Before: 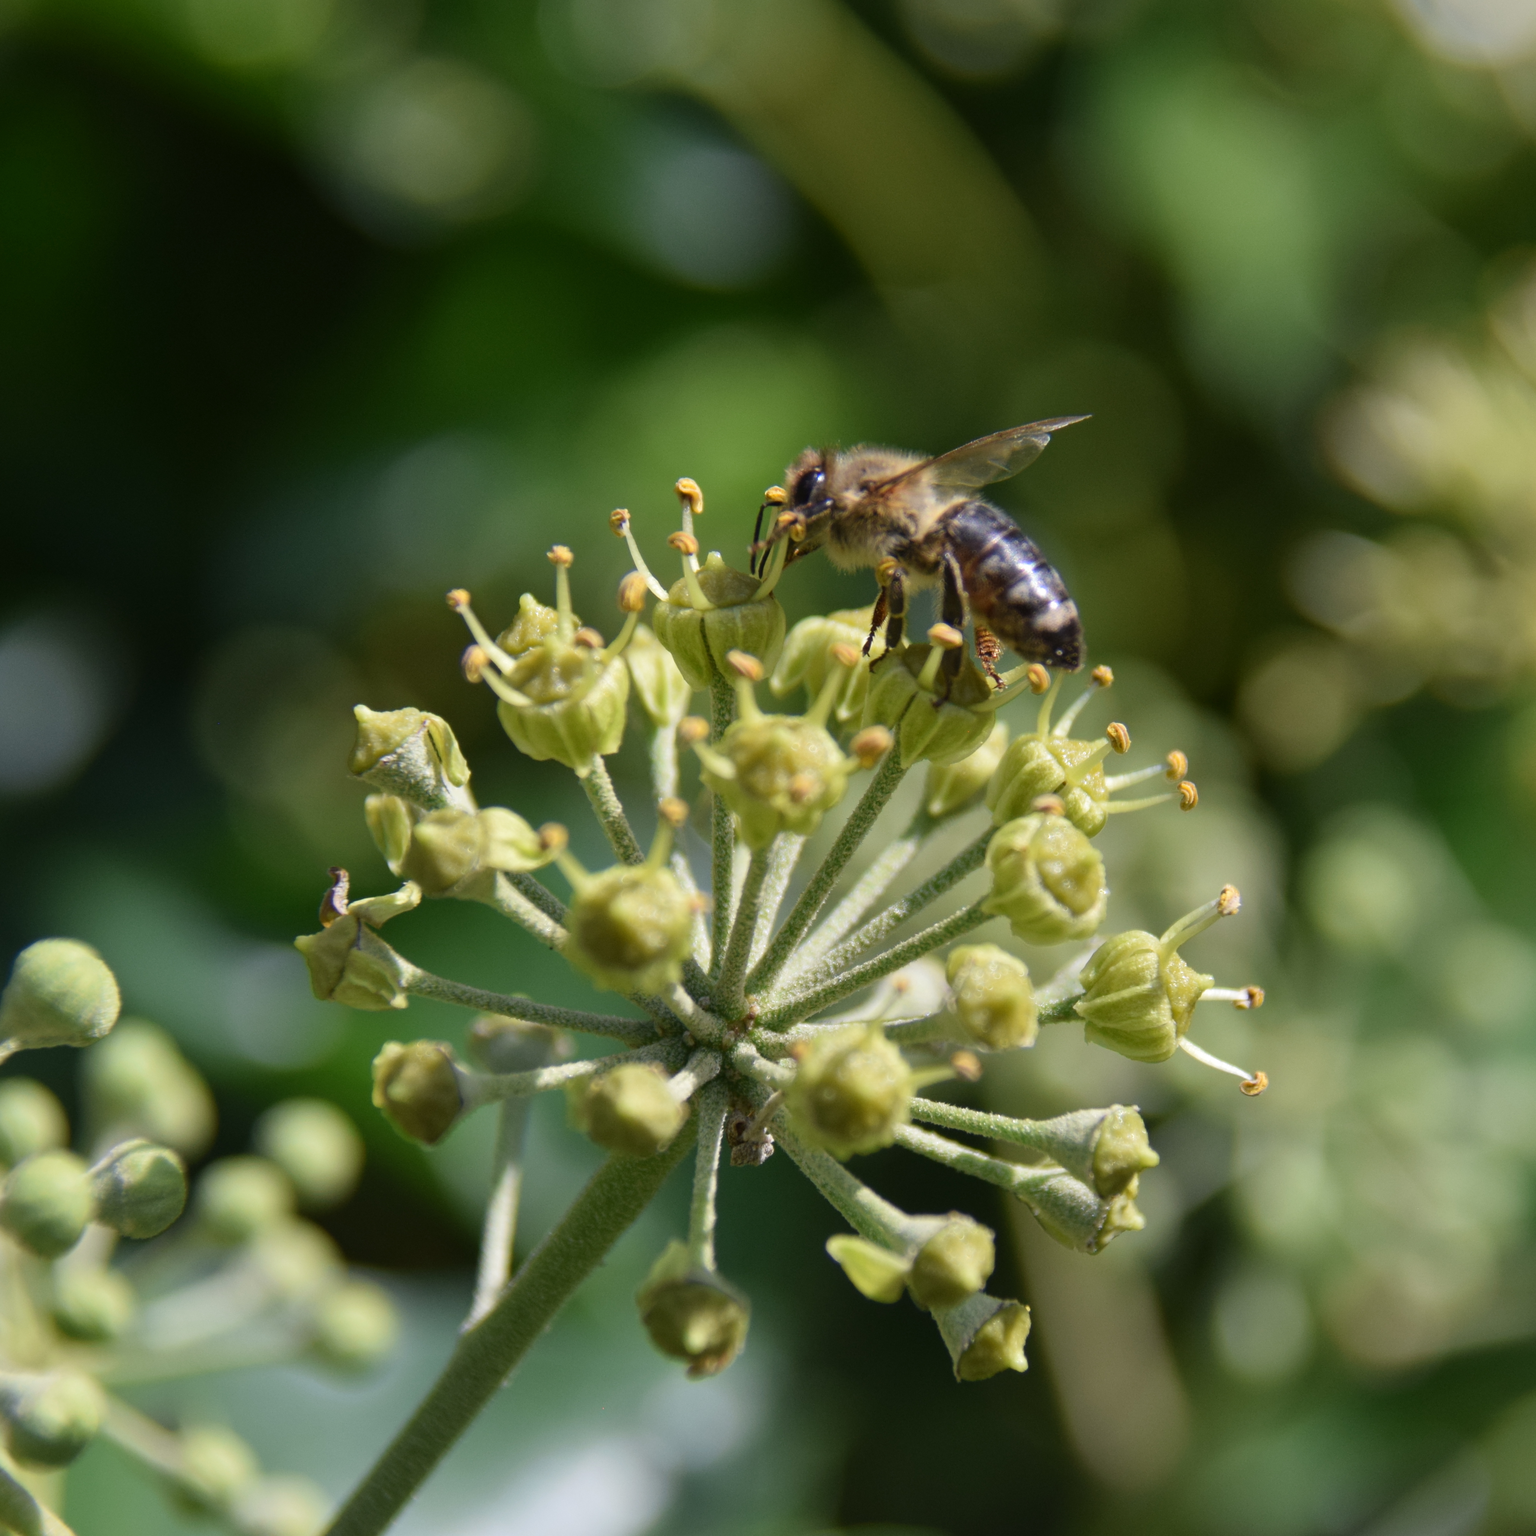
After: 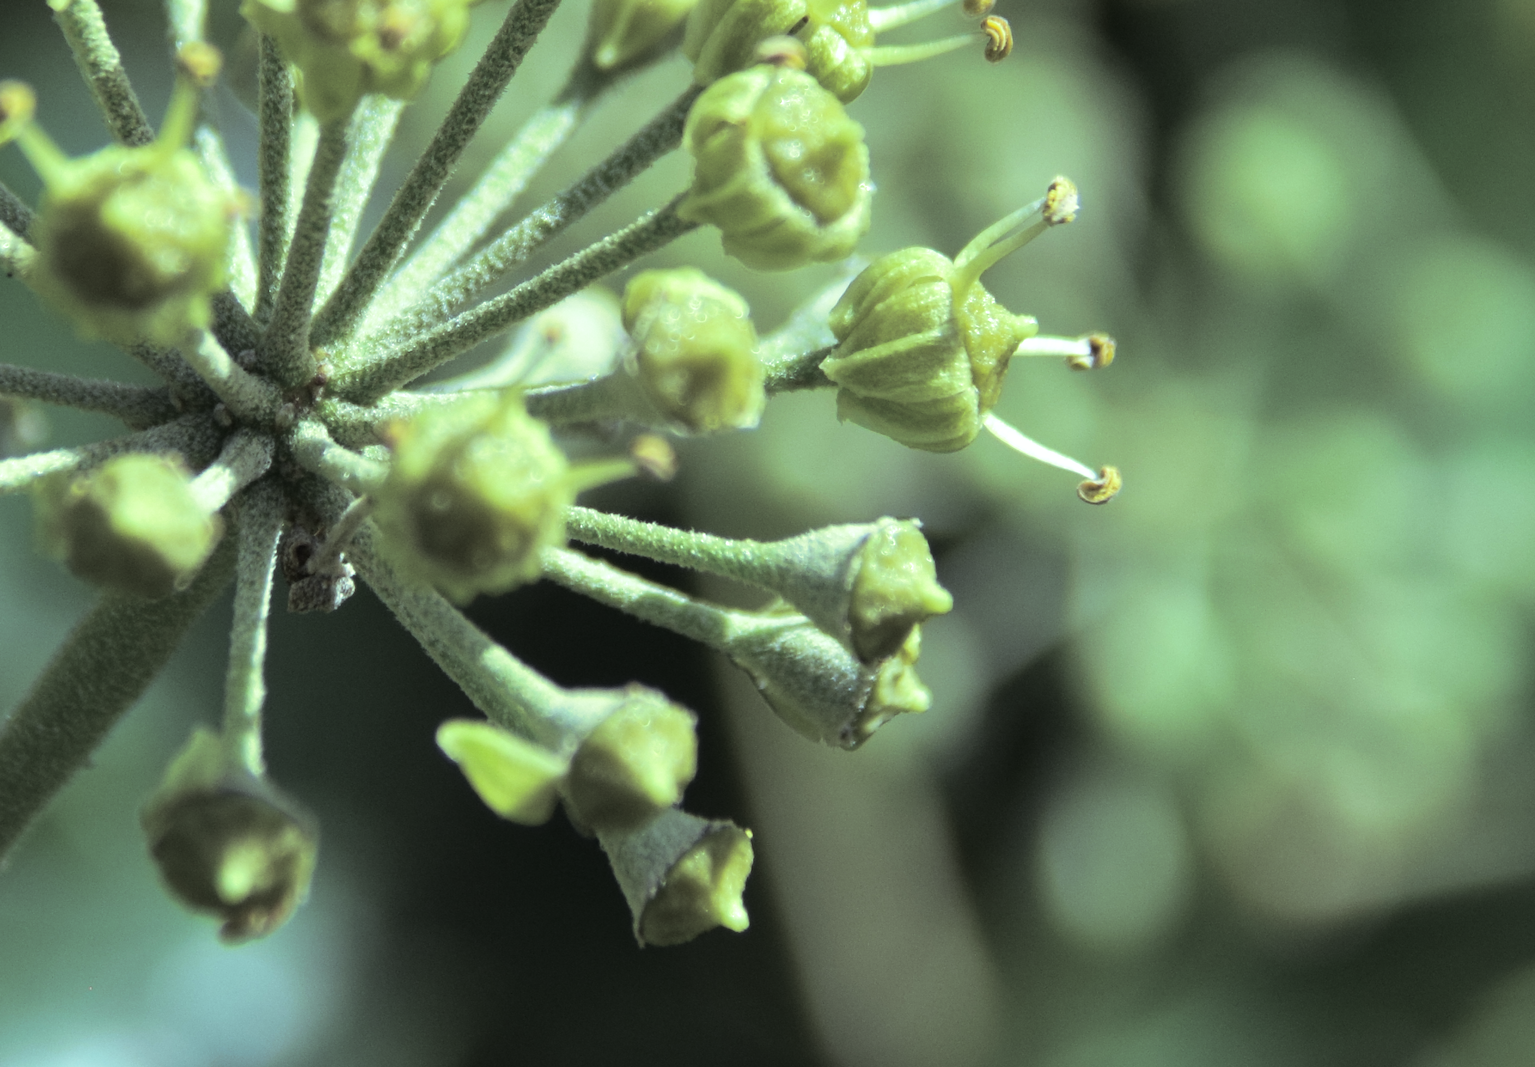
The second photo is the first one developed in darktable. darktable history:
crop and rotate: left 35.509%, top 50.238%, bottom 4.934%
contrast brightness saturation: contrast 0.1, brightness 0.02, saturation 0.02
split-toning: shadows › hue 43.2°, shadows › saturation 0, highlights › hue 50.4°, highlights › saturation 1
local contrast: mode bilateral grid, contrast 15, coarseness 36, detail 105%, midtone range 0.2
color balance: mode lift, gamma, gain (sRGB), lift [0.997, 0.979, 1.021, 1.011], gamma [1, 1.084, 0.916, 0.998], gain [1, 0.87, 1.13, 1.101], contrast 4.55%, contrast fulcrum 38.24%, output saturation 104.09%
